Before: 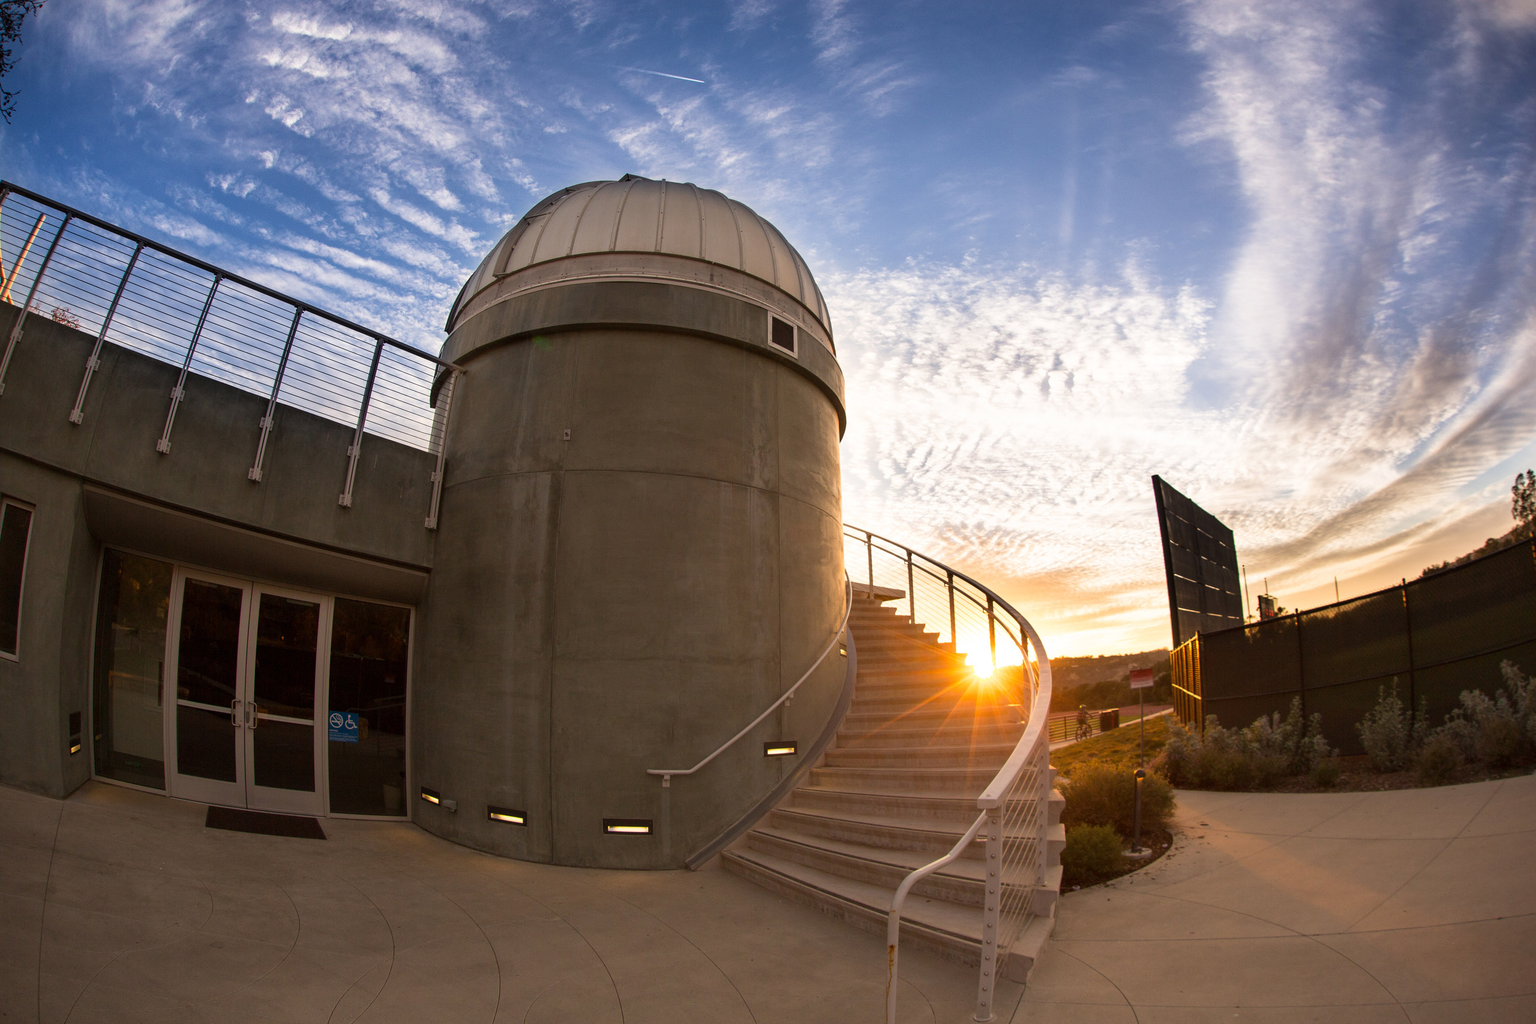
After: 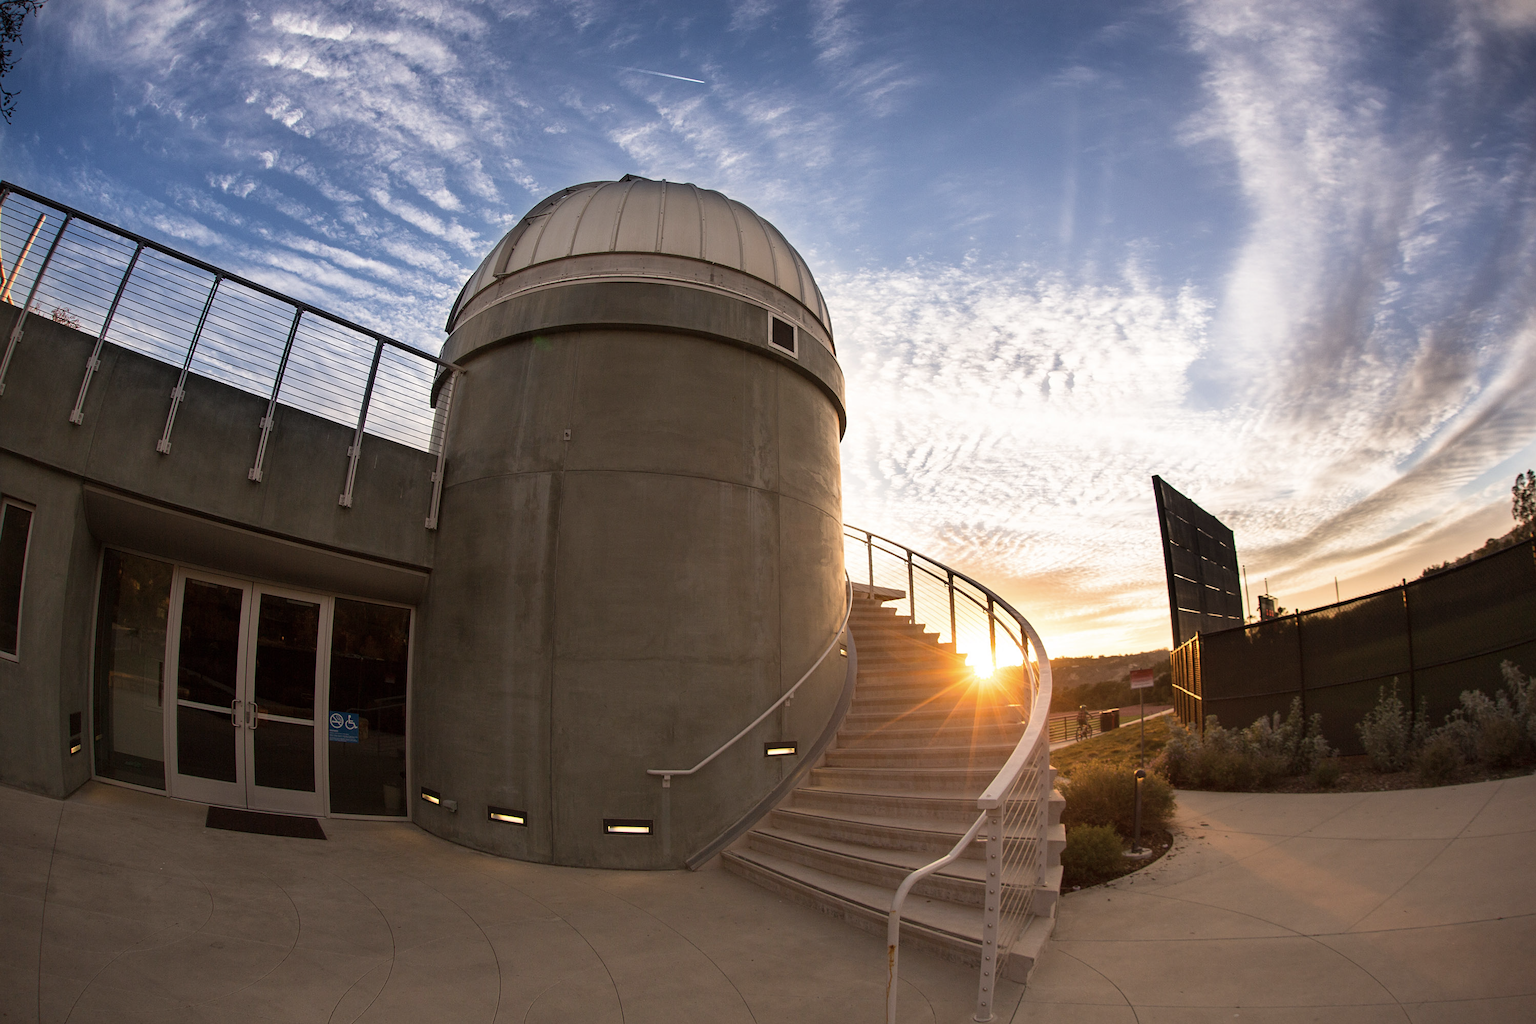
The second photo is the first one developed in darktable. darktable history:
sharpen: amount 0.21
color correction: highlights b* 0.052, saturation 0.792
